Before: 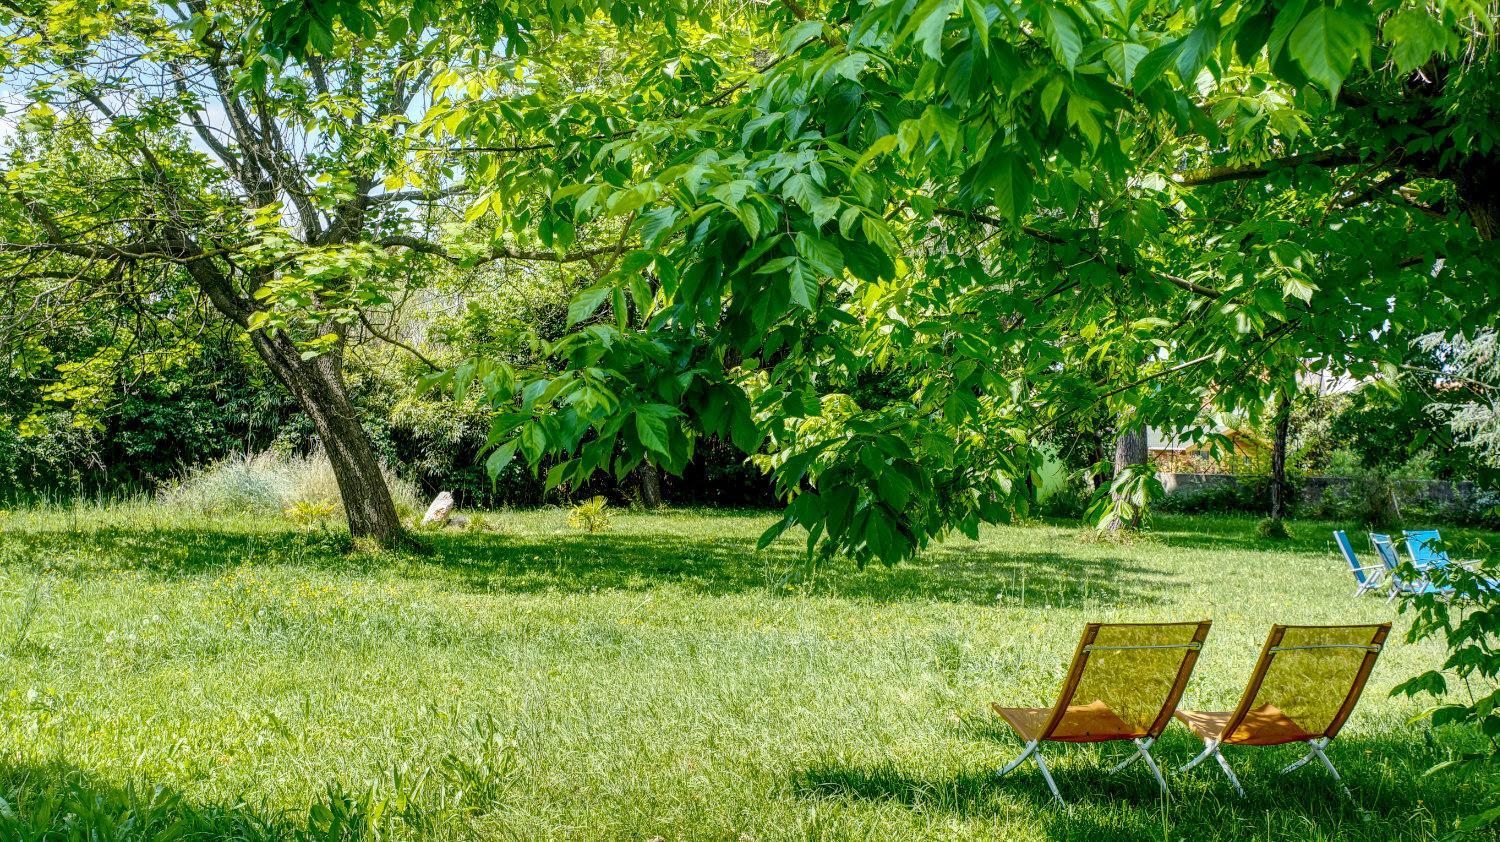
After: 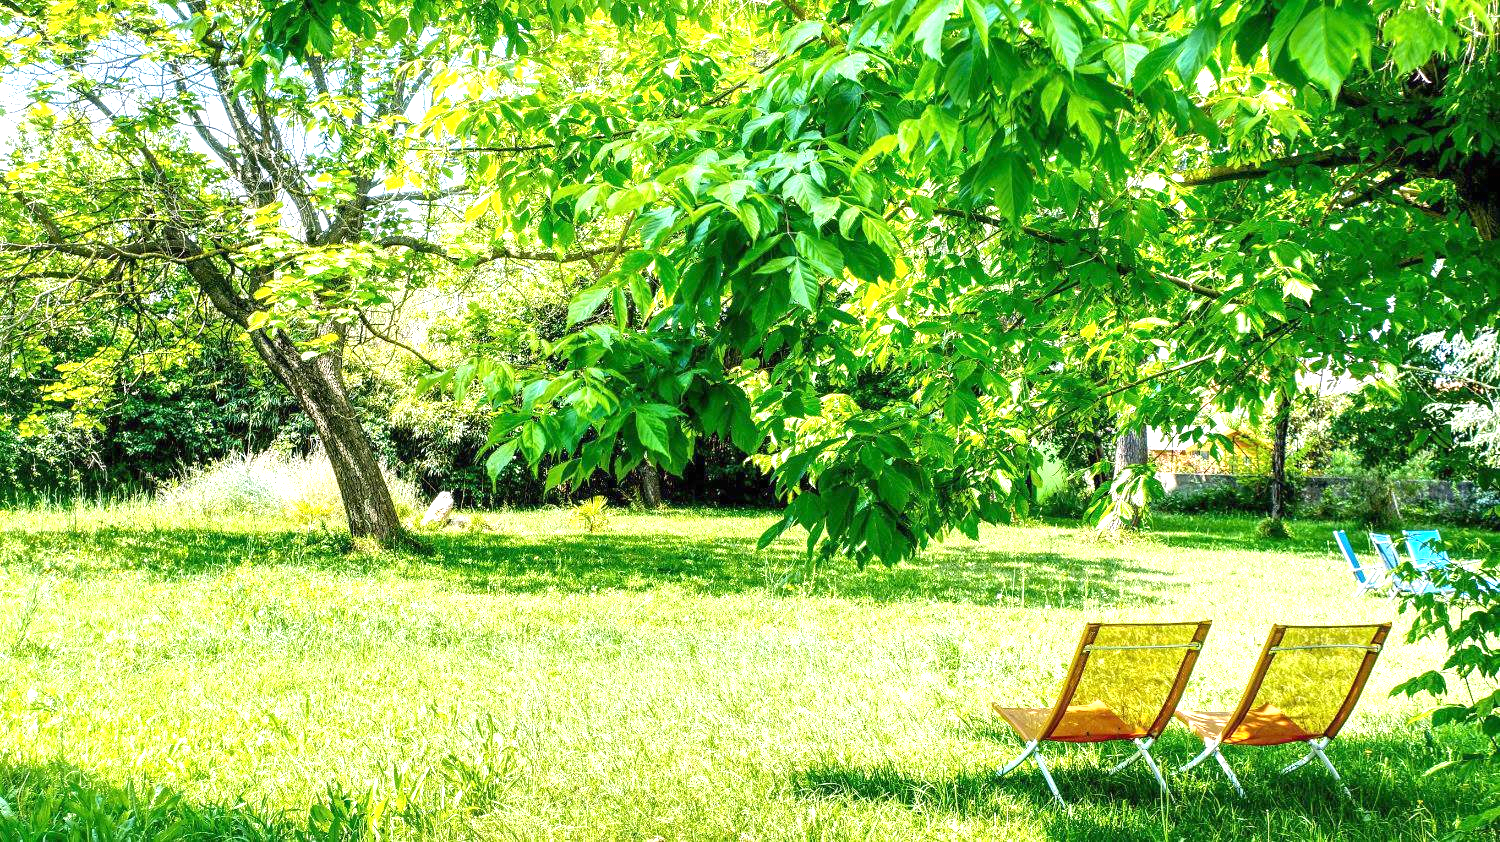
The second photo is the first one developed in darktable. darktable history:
exposure: black level correction 0, exposure 1.403 EV, compensate exposure bias true, compensate highlight preservation false
